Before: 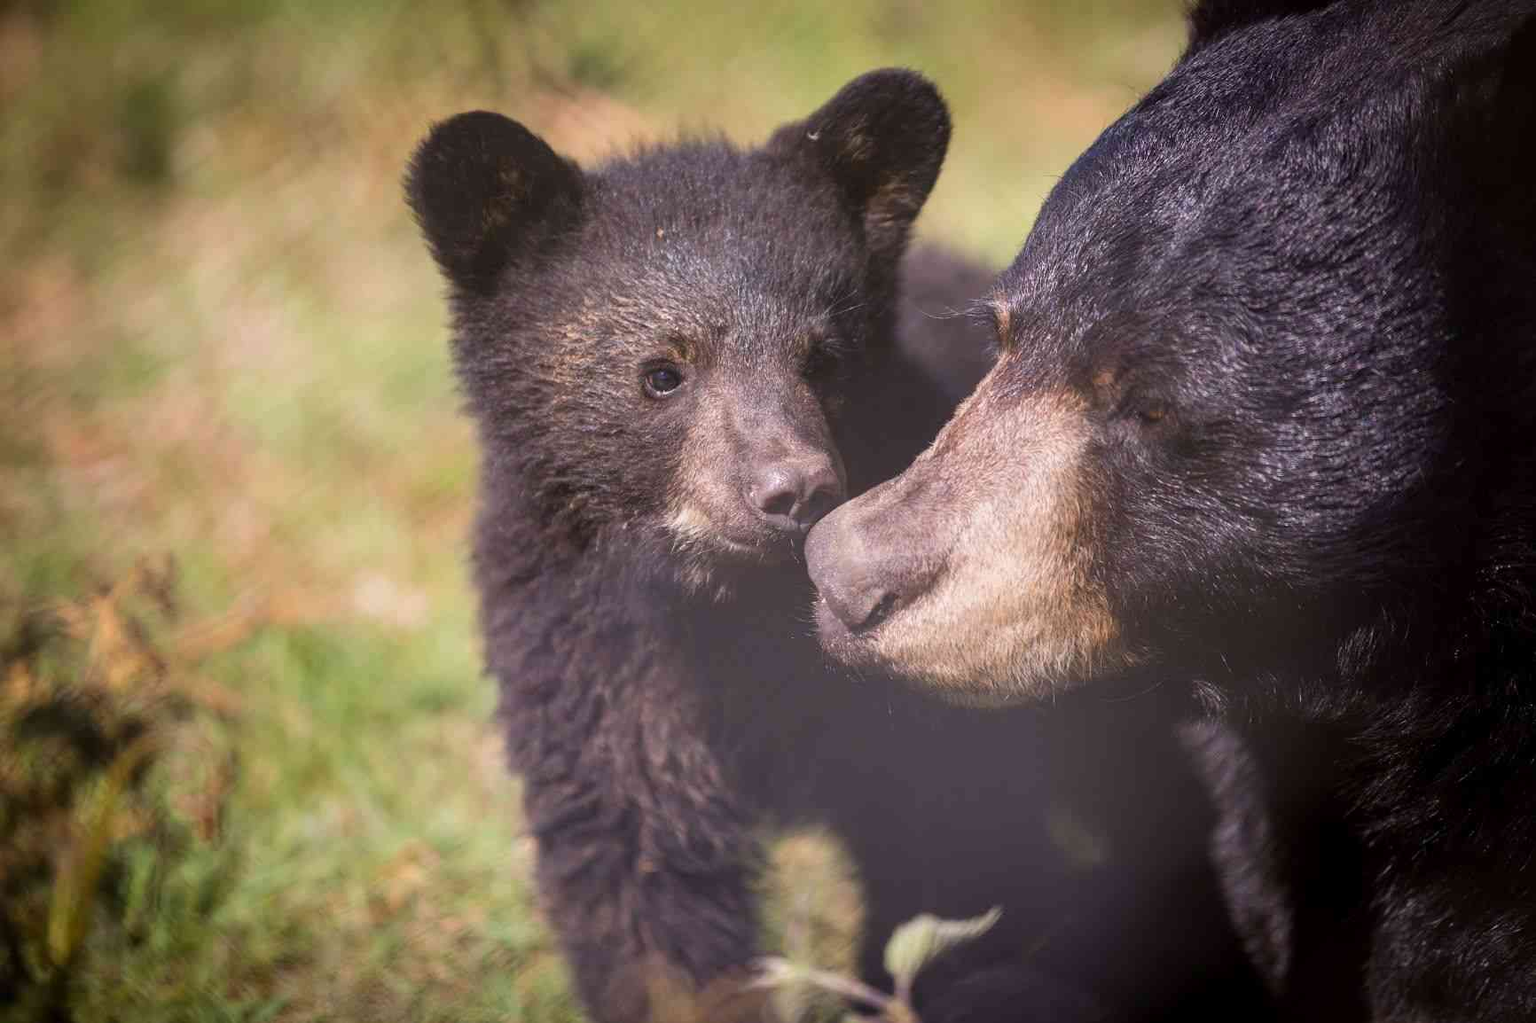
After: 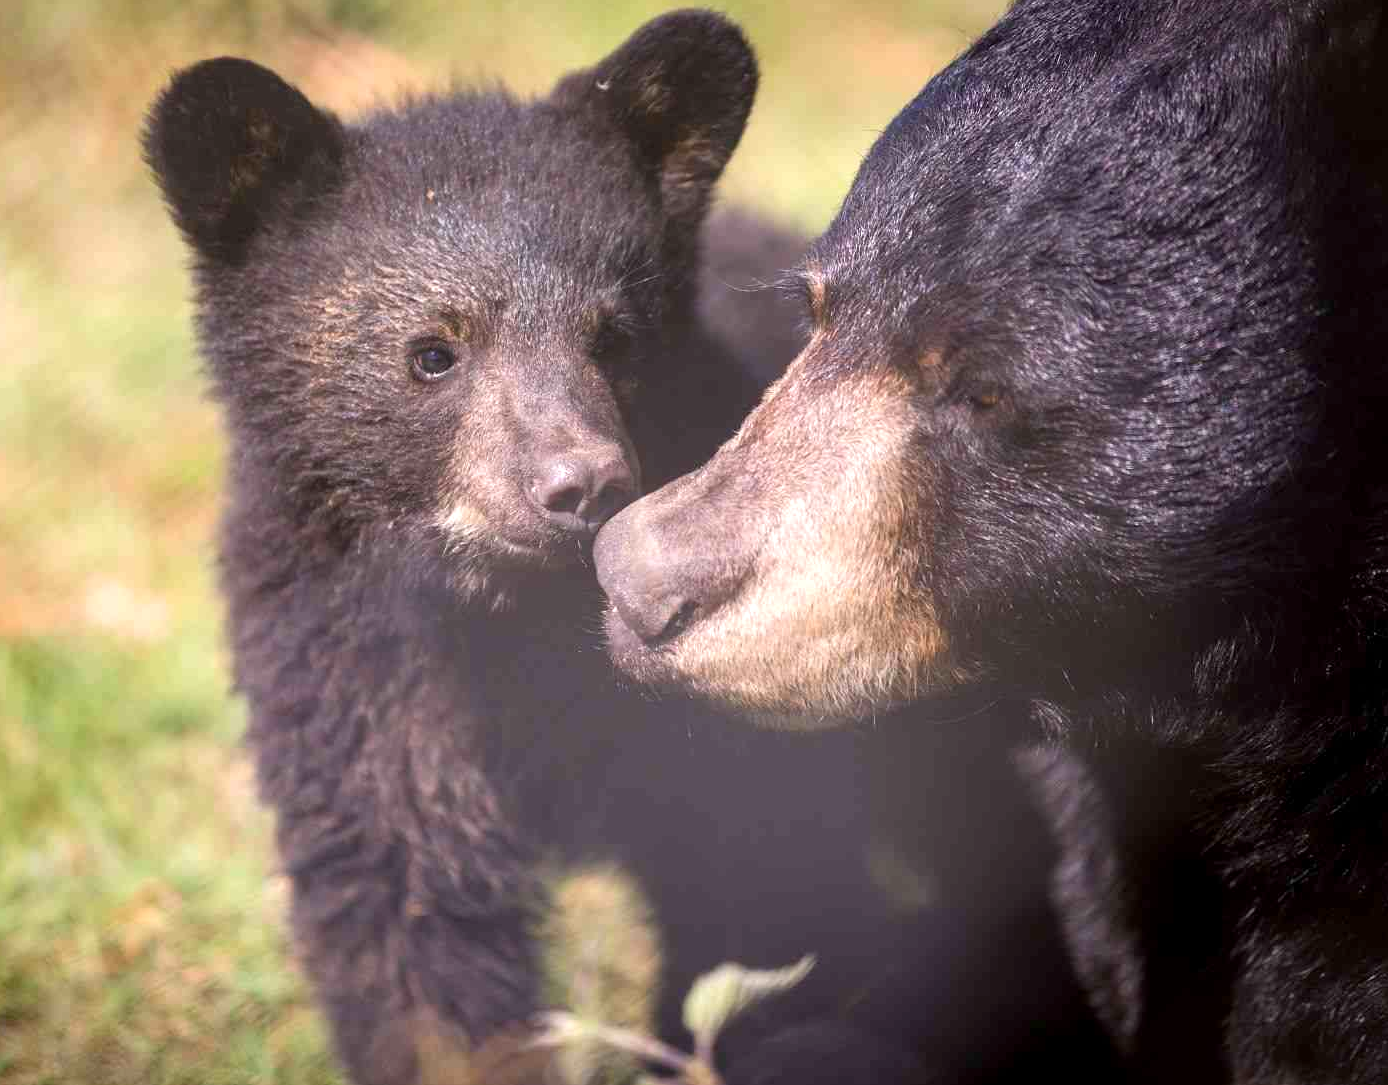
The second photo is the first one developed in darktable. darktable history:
exposure: black level correction 0.001, exposure 0.499 EV, compensate highlight preservation false
crop and rotate: left 18.151%, top 5.9%, right 1.707%
